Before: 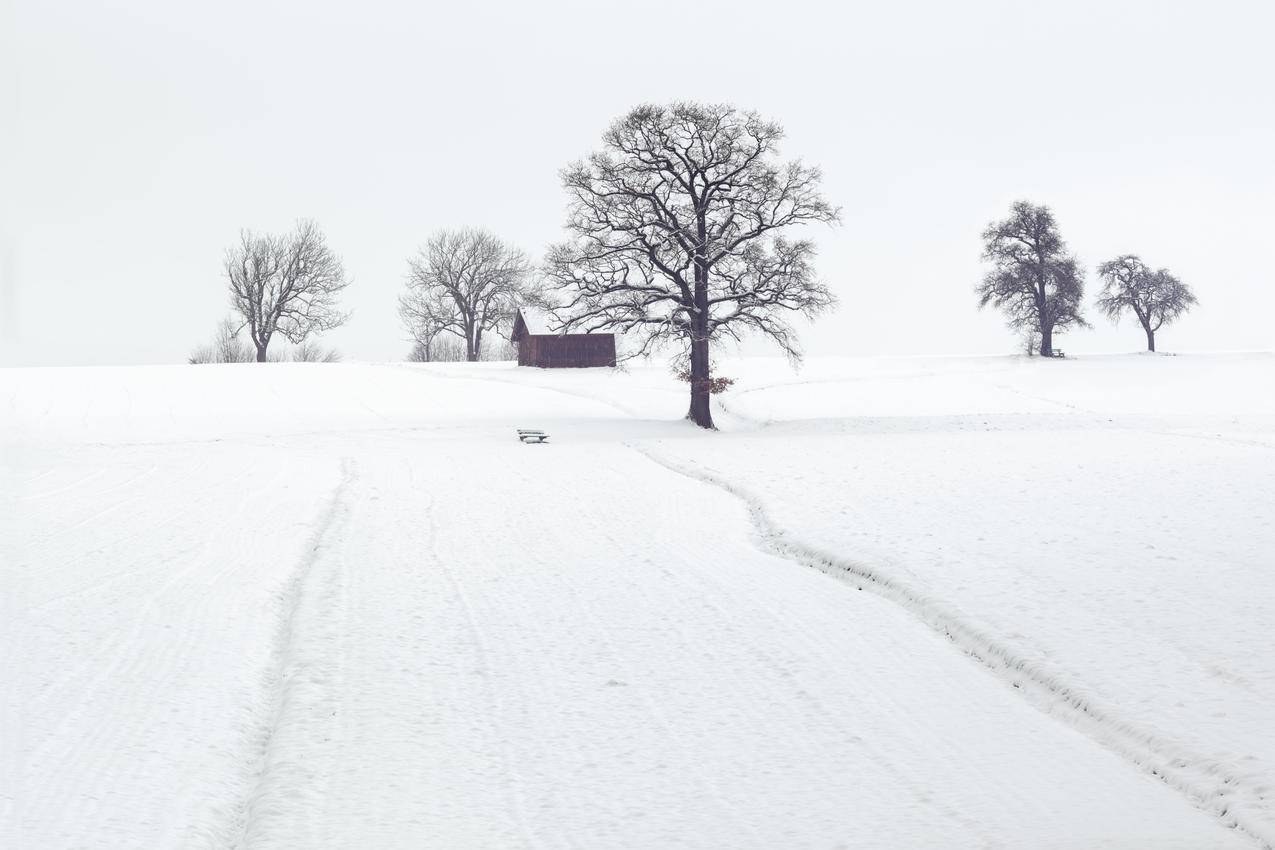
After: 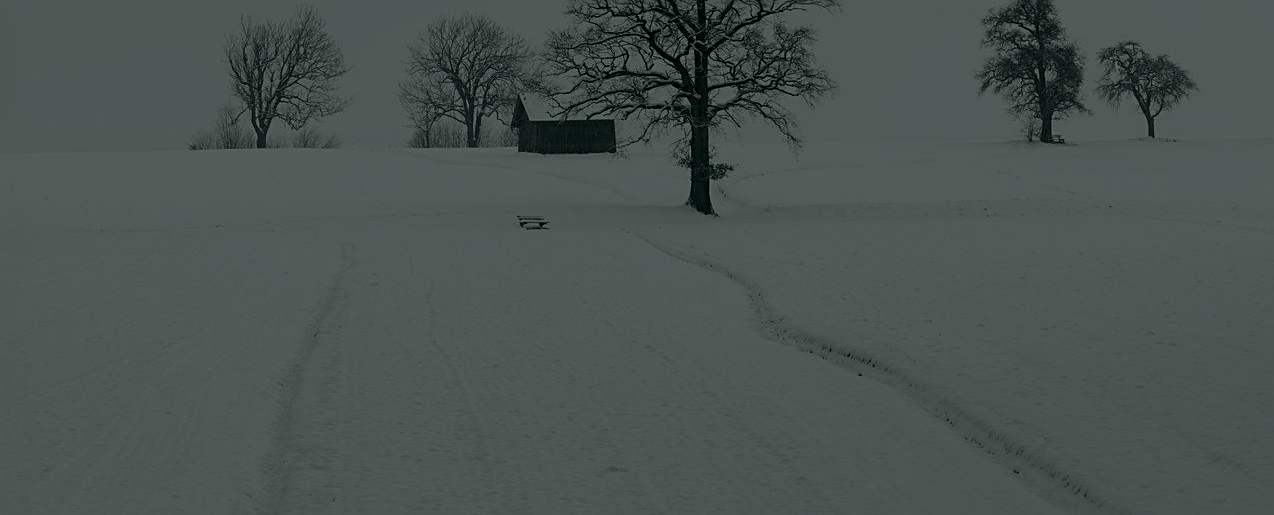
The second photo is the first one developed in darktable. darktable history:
colorize: hue 90°, saturation 19%, lightness 1.59%, version 1
crop and rotate: top 25.357%, bottom 13.942%
sharpen: on, module defaults
